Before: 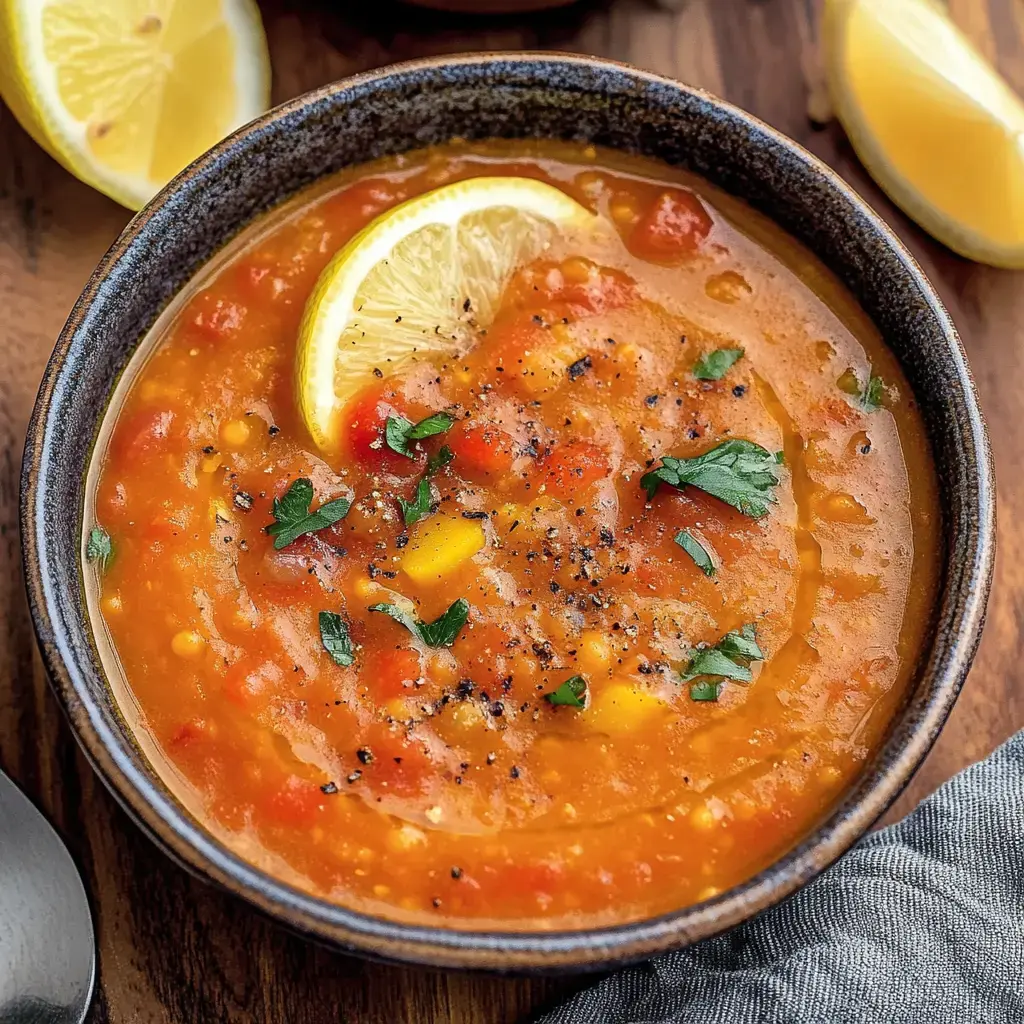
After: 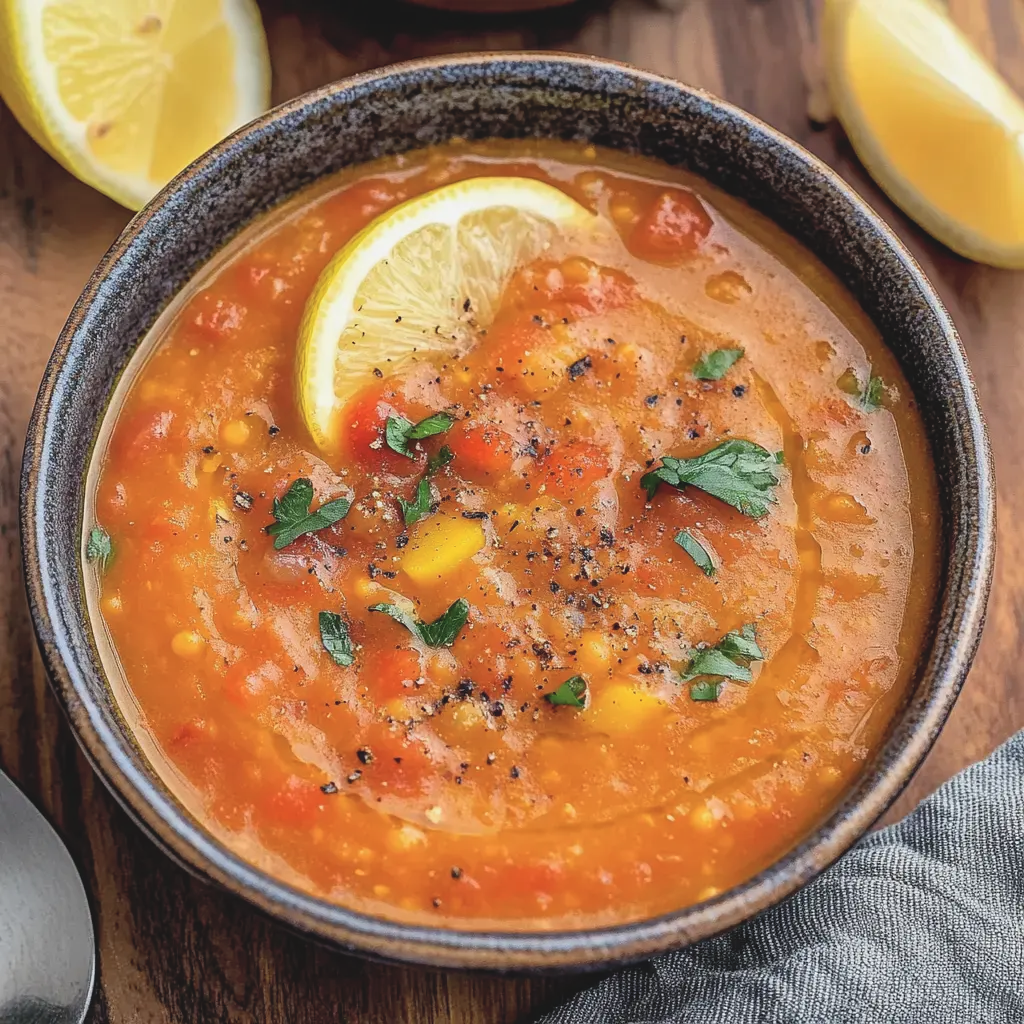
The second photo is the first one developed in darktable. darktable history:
levels: levels [0.016, 0.492, 0.969]
contrast brightness saturation: contrast -0.15, brightness 0.05, saturation -0.12
